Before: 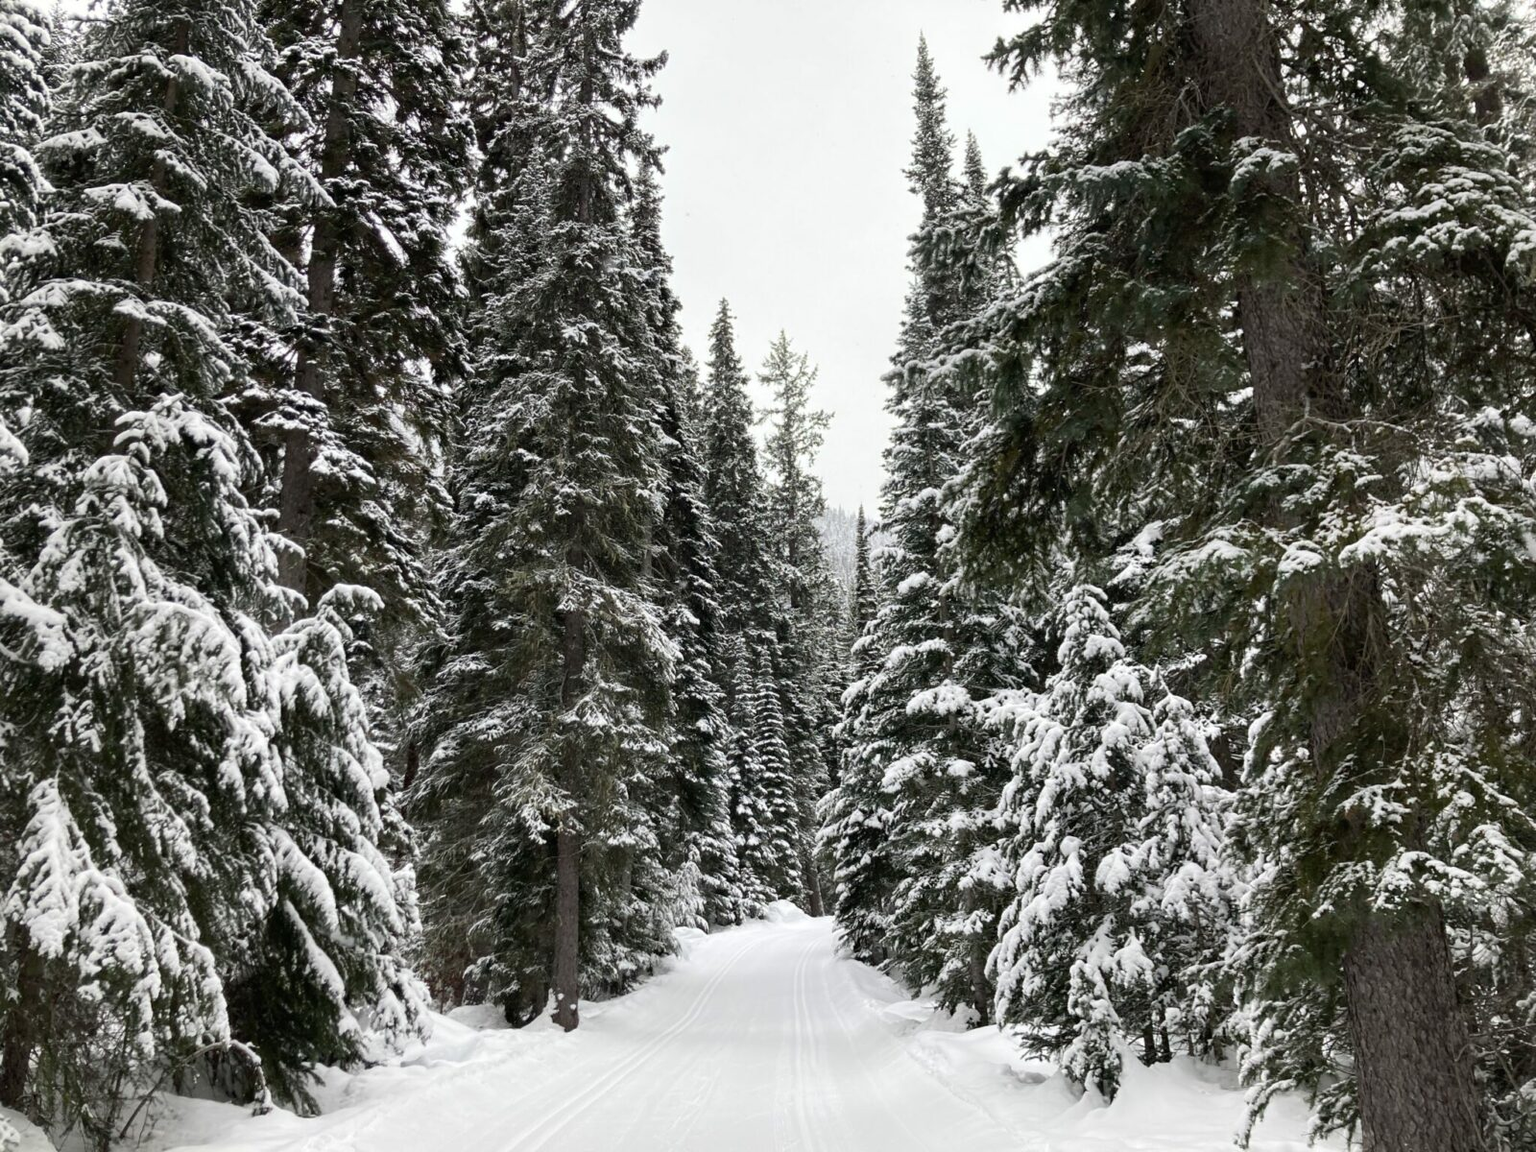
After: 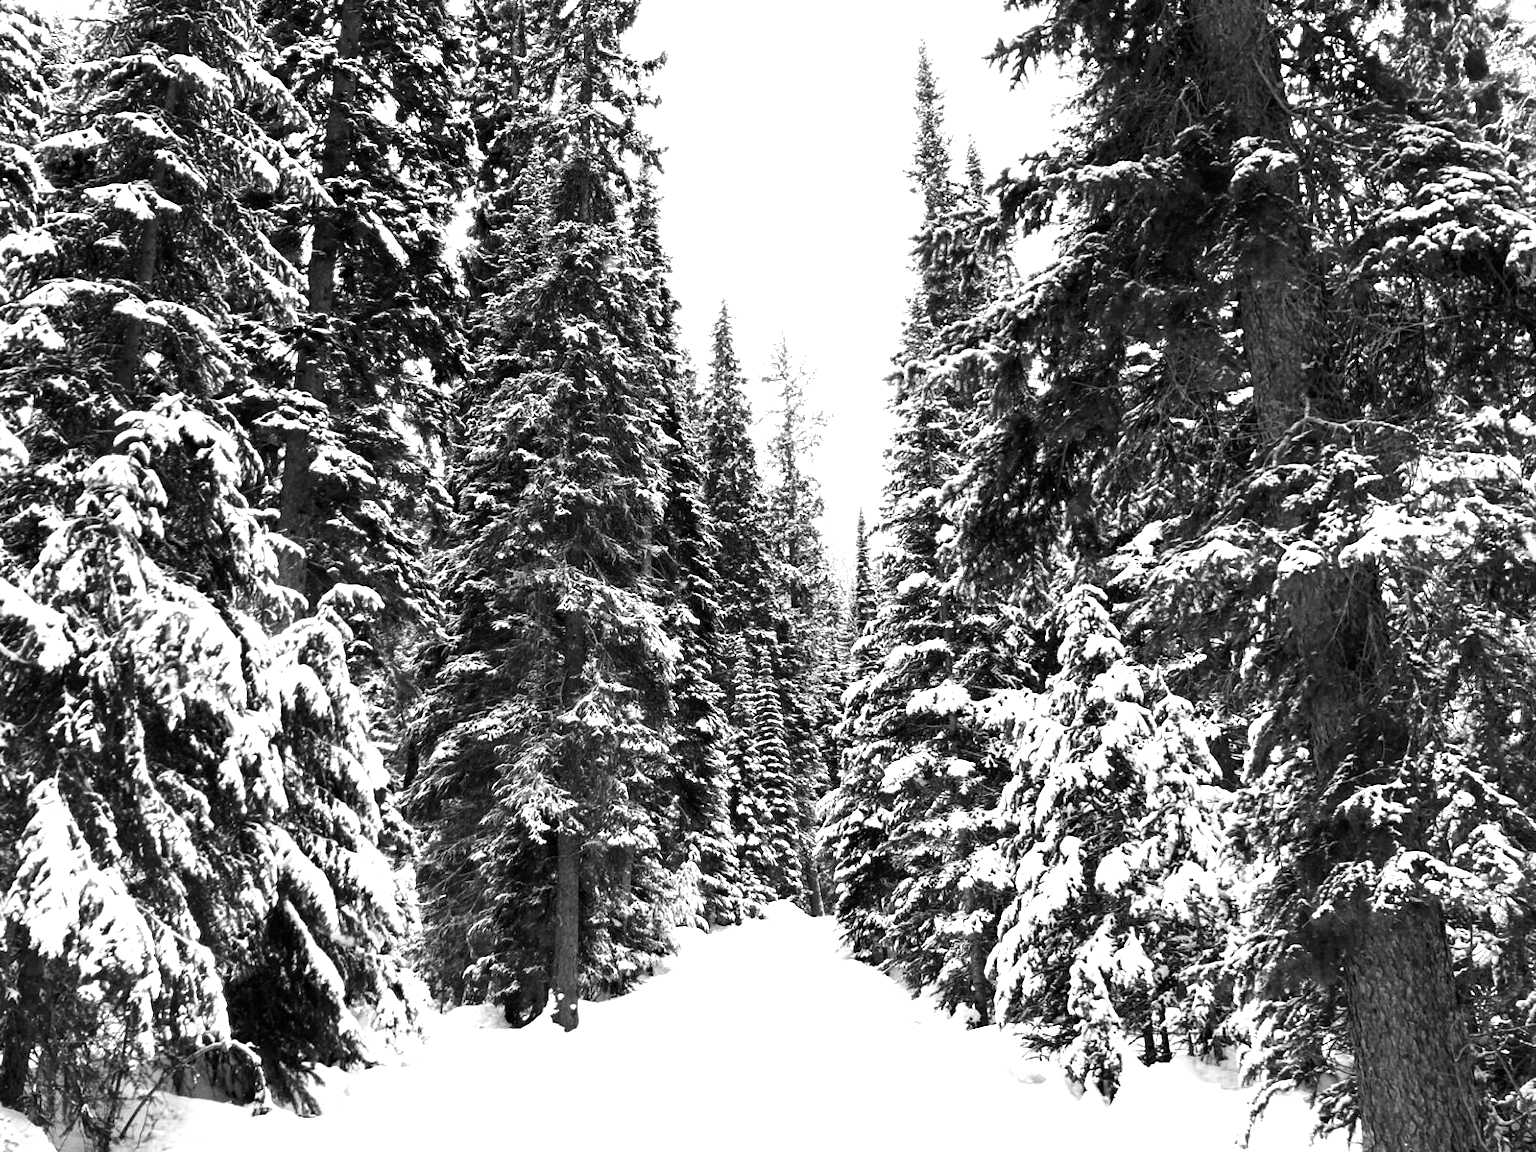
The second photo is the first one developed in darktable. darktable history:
white balance: red 1.138, green 0.996, blue 0.812
tone equalizer: -8 EV -0.75 EV, -7 EV -0.7 EV, -6 EV -0.6 EV, -5 EV -0.4 EV, -3 EV 0.4 EV, -2 EV 0.6 EV, -1 EV 0.7 EV, +0 EV 0.75 EV, edges refinement/feathering 500, mask exposure compensation -1.57 EV, preserve details no
monochrome: on, module defaults
exposure: black level correction 0.001, exposure 0.5 EV, compensate exposure bias true, compensate highlight preservation false
